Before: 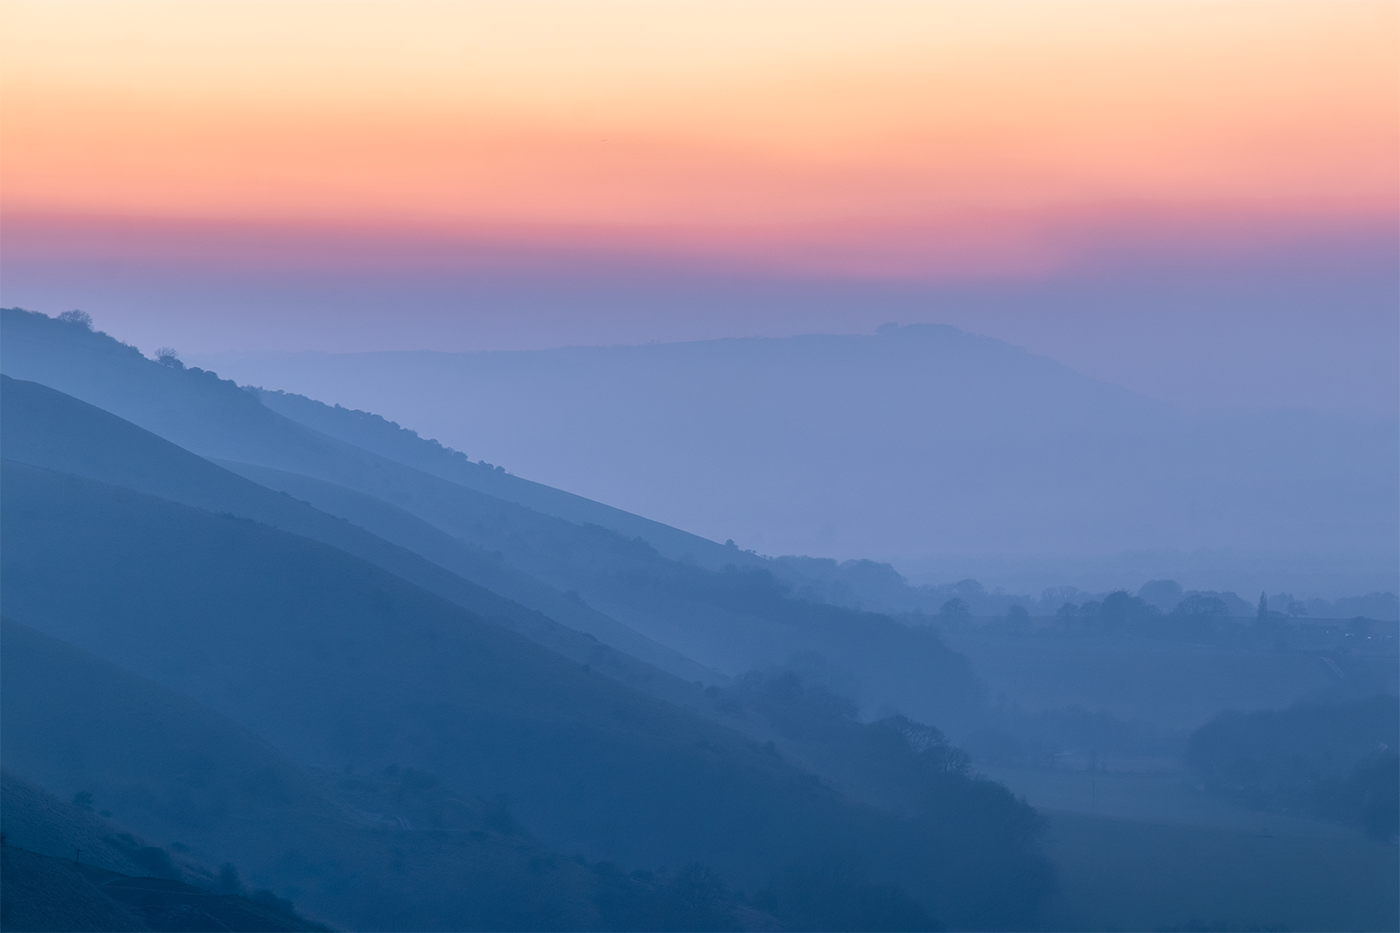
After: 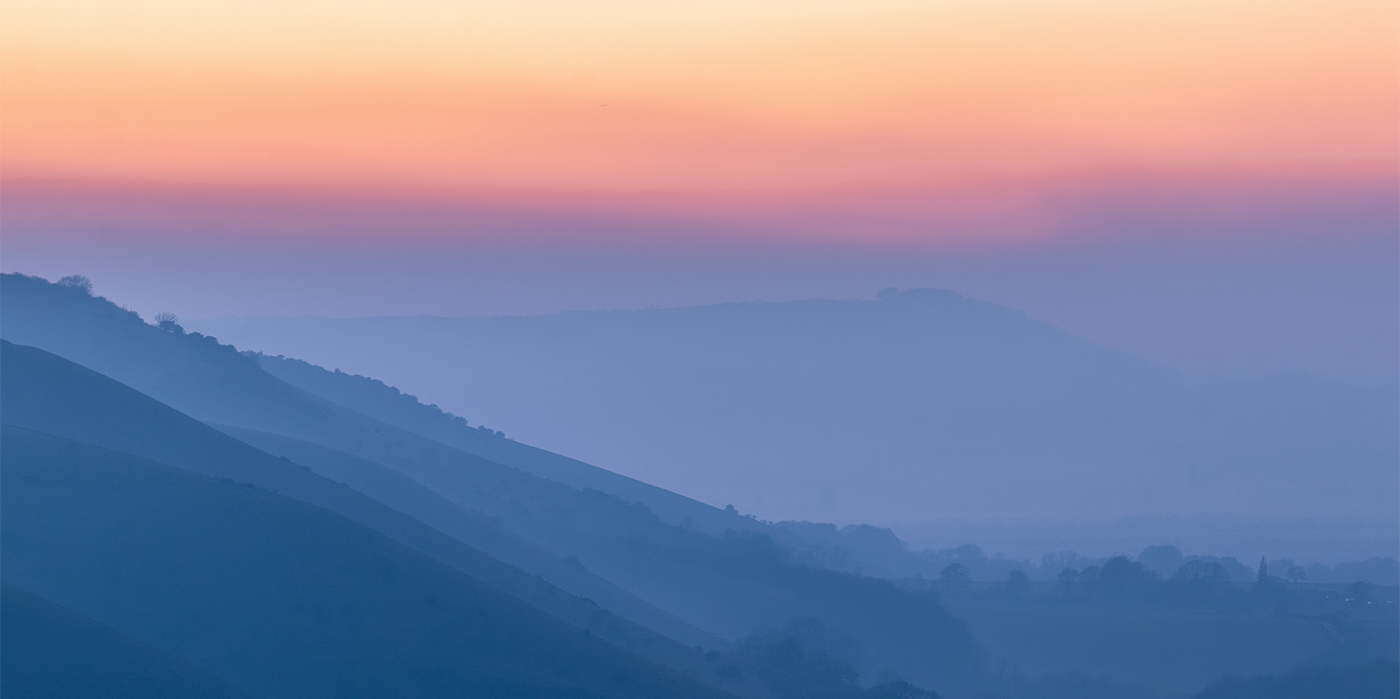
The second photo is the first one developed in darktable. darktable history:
contrast brightness saturation: contrast 0.03, brightness -0.04
crop: top 3.857%, bottom 21.132%
